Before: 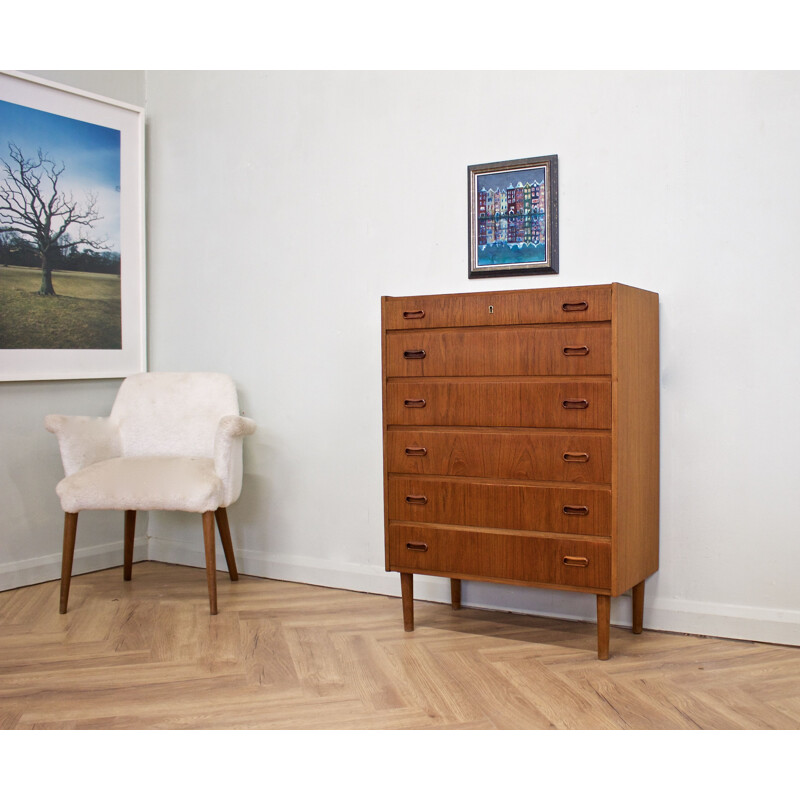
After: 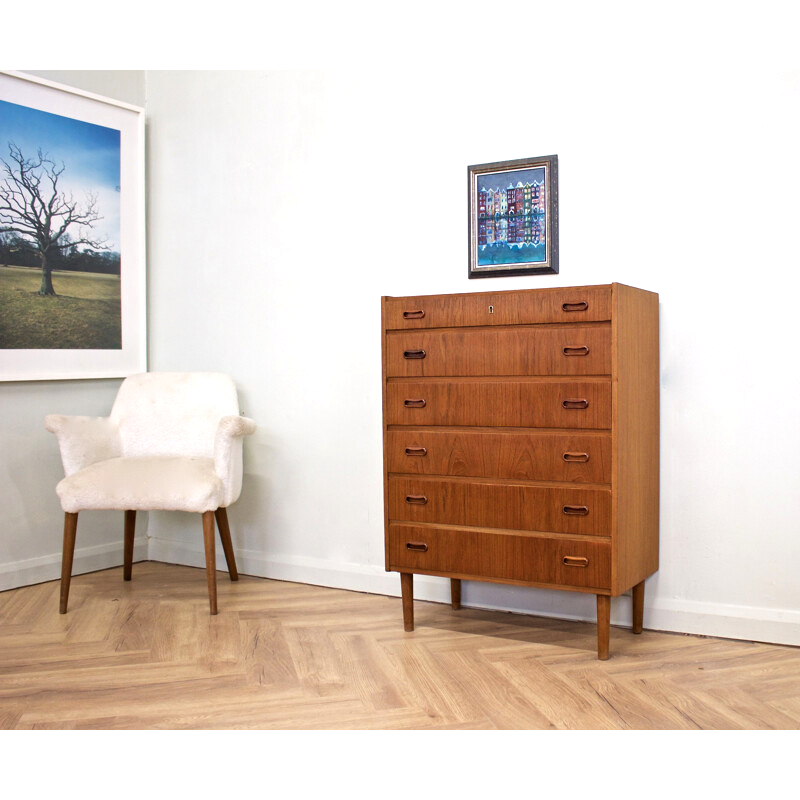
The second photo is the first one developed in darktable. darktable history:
tone equalizer: -8 EV -0.441 EV, -7 EV -0.368 EV, -6 EV -0.321 EV, -5 EV -0.207 EV, -3 EV 0.226 EV, -2 EV 0.351 EV, -1 EV 0.383 EV, +0 EV 0.404 EV
